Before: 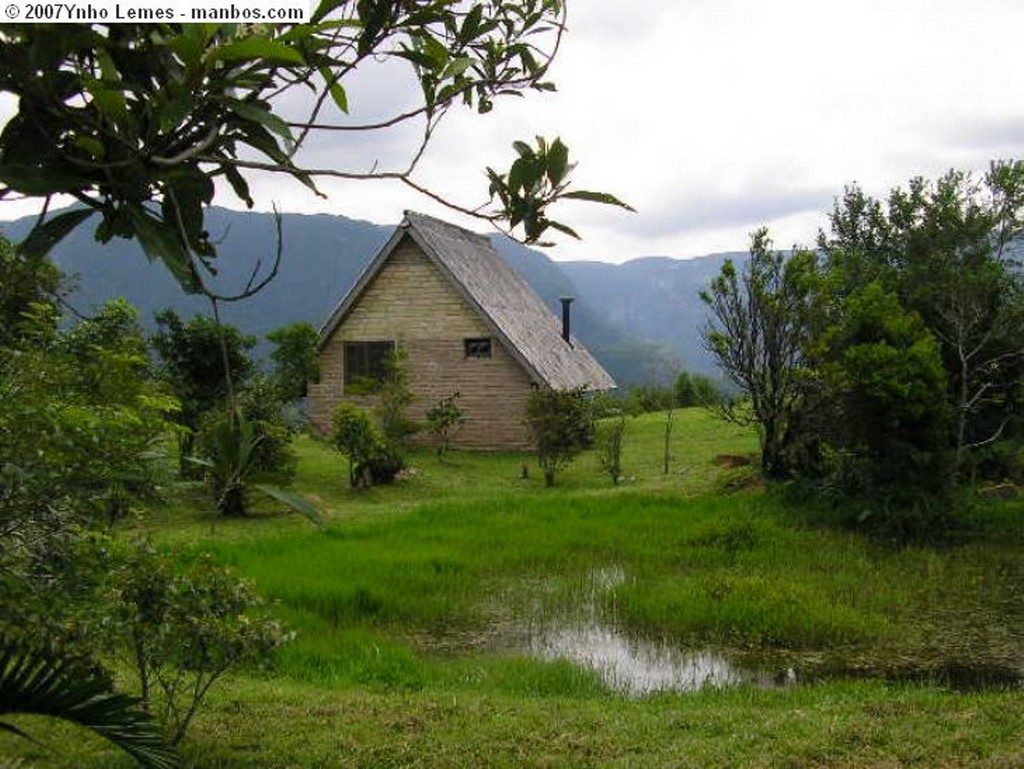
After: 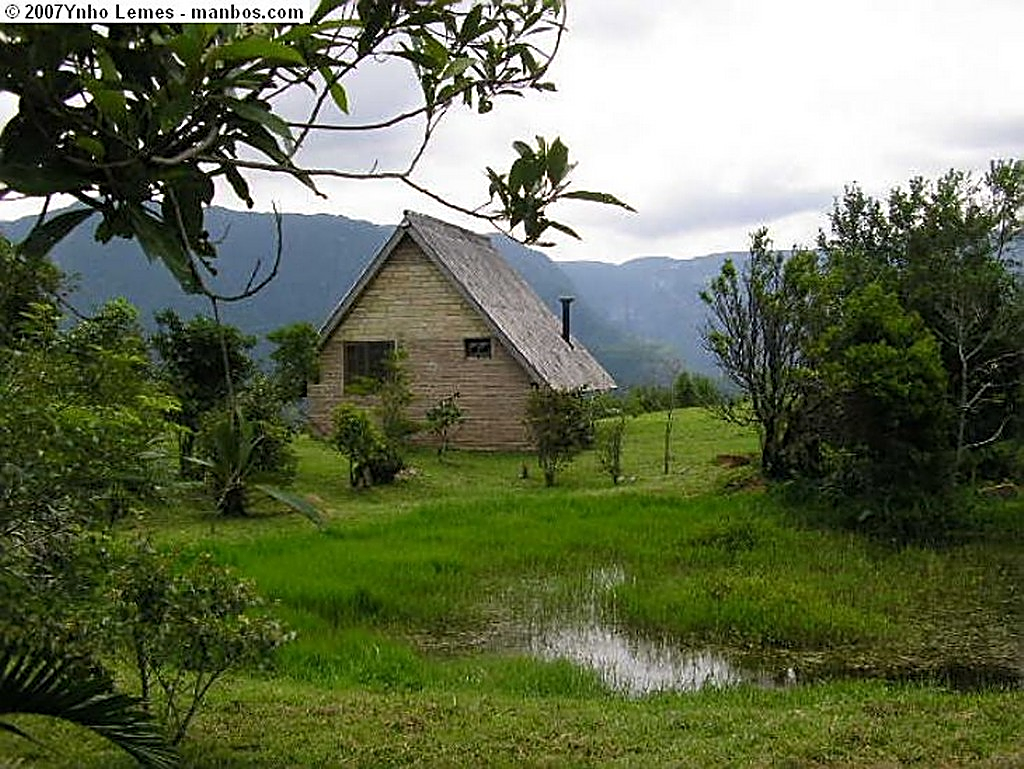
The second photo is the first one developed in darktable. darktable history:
color balance: on, module defaults
sharpen: amount 1
